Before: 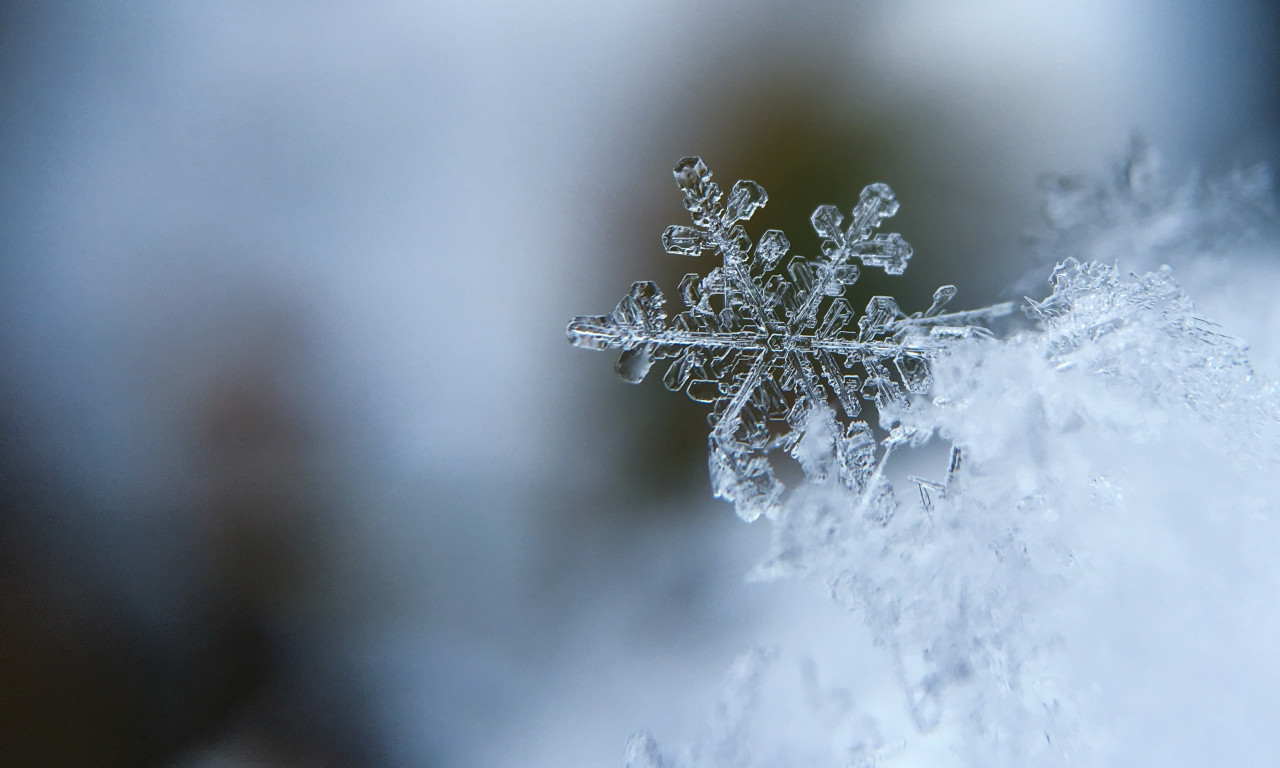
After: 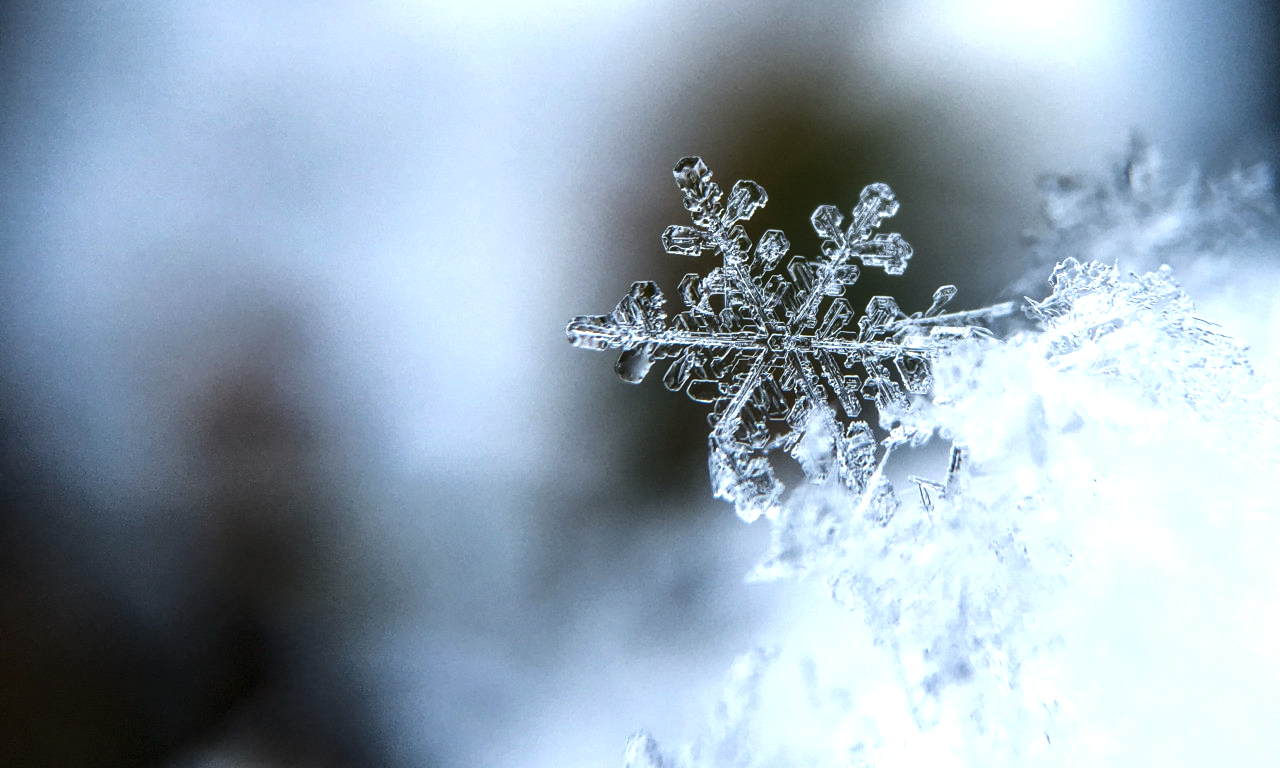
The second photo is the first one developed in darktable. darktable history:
tone equalizer: -8 EV -0.769 EV, -7 EV -0.665 EV, -6 EV -0.616 EV, -5 EV -0.388 EV, -3 EV 0.39 EV, -2 EV 0.6 EV, -1 EV 0.678 EV, +0 EV 0.732 EV, edges refinement/feathering 500, mask exposure compensation -1.57 EV, preserve details no
local contrast: highlights 62%, detail 143%, midtone range 0.422
